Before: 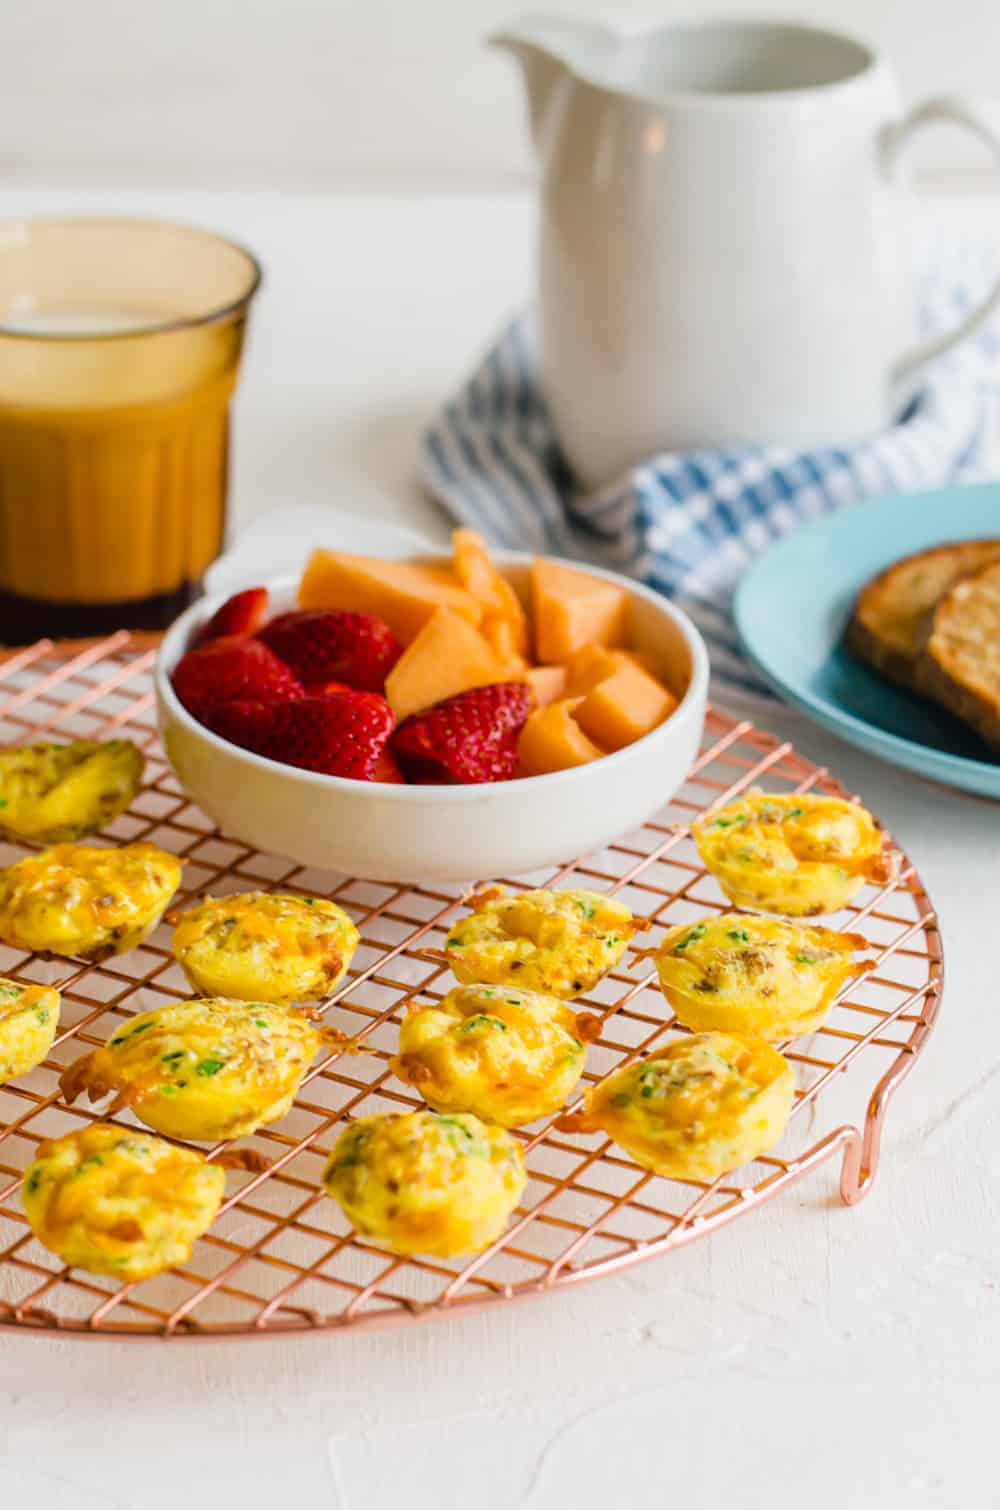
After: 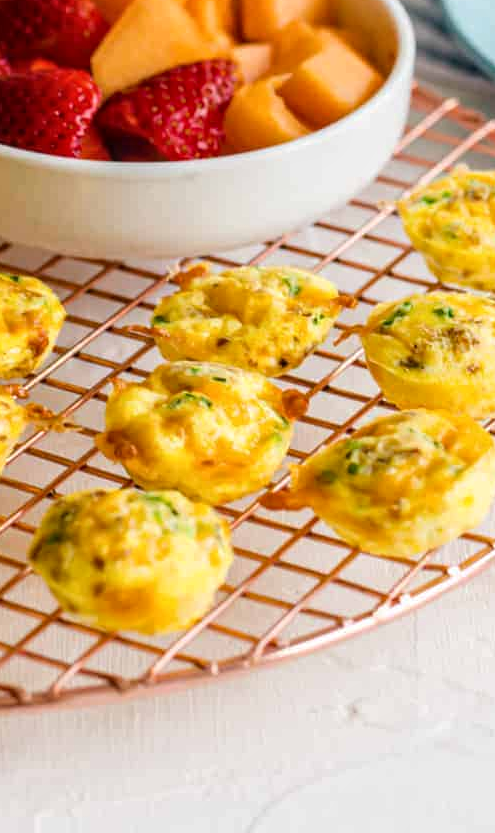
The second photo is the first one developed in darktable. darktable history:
crop: left 29.42%, top 41.31%, right 21.048%, bottom 3.489%
local contrast: on, module defaults
